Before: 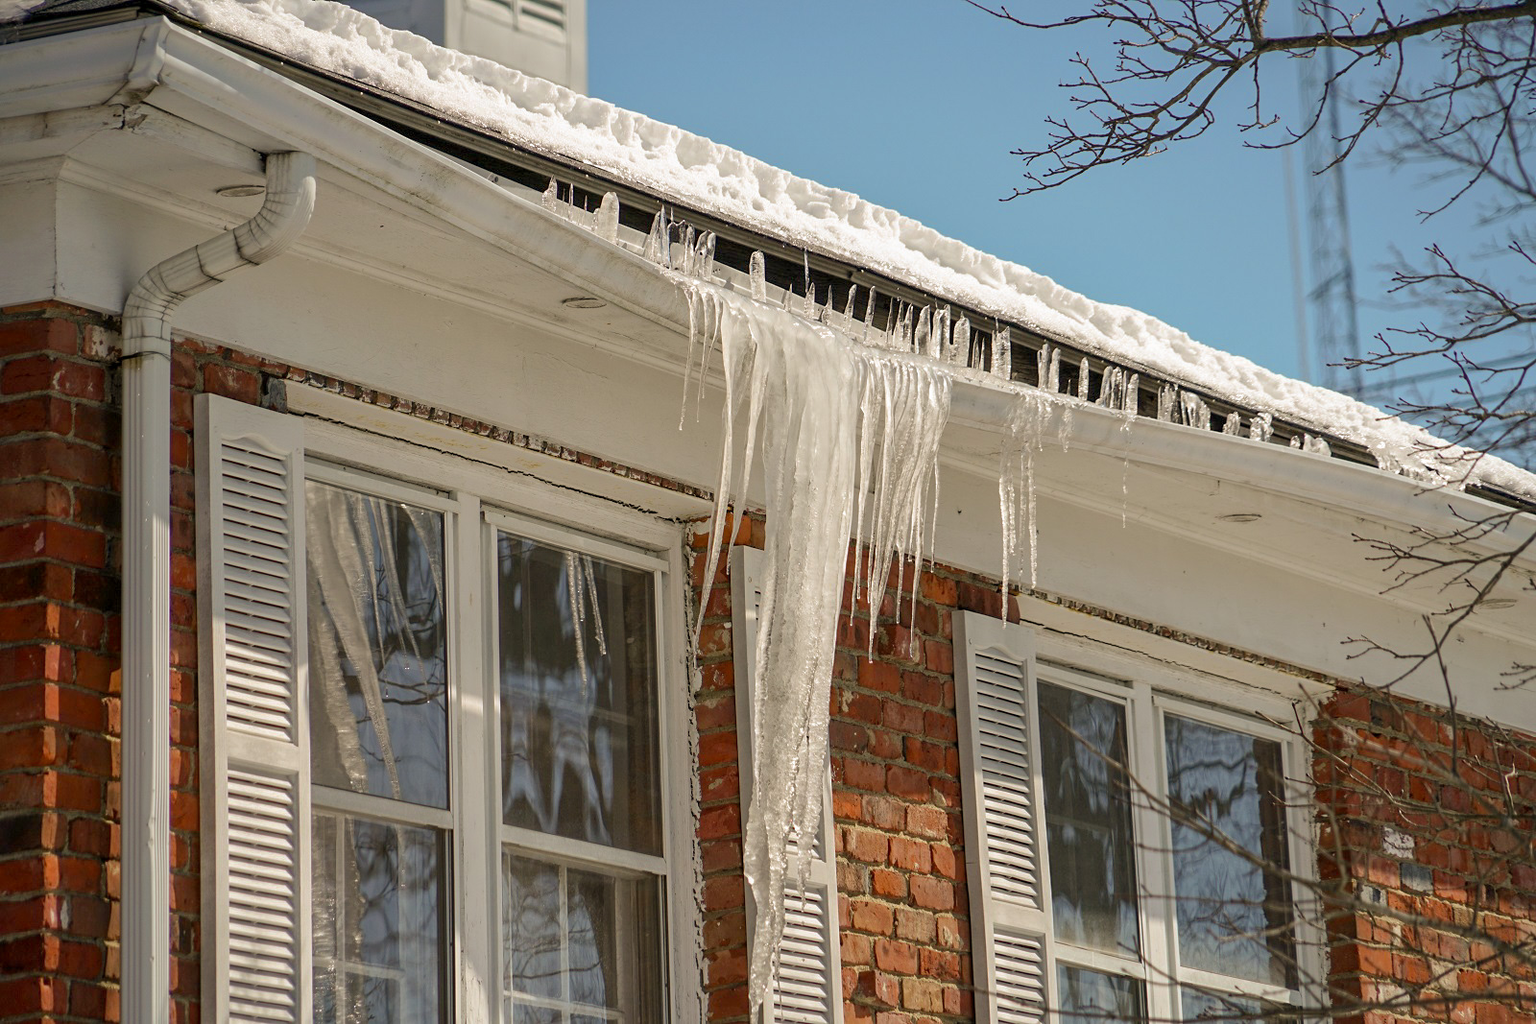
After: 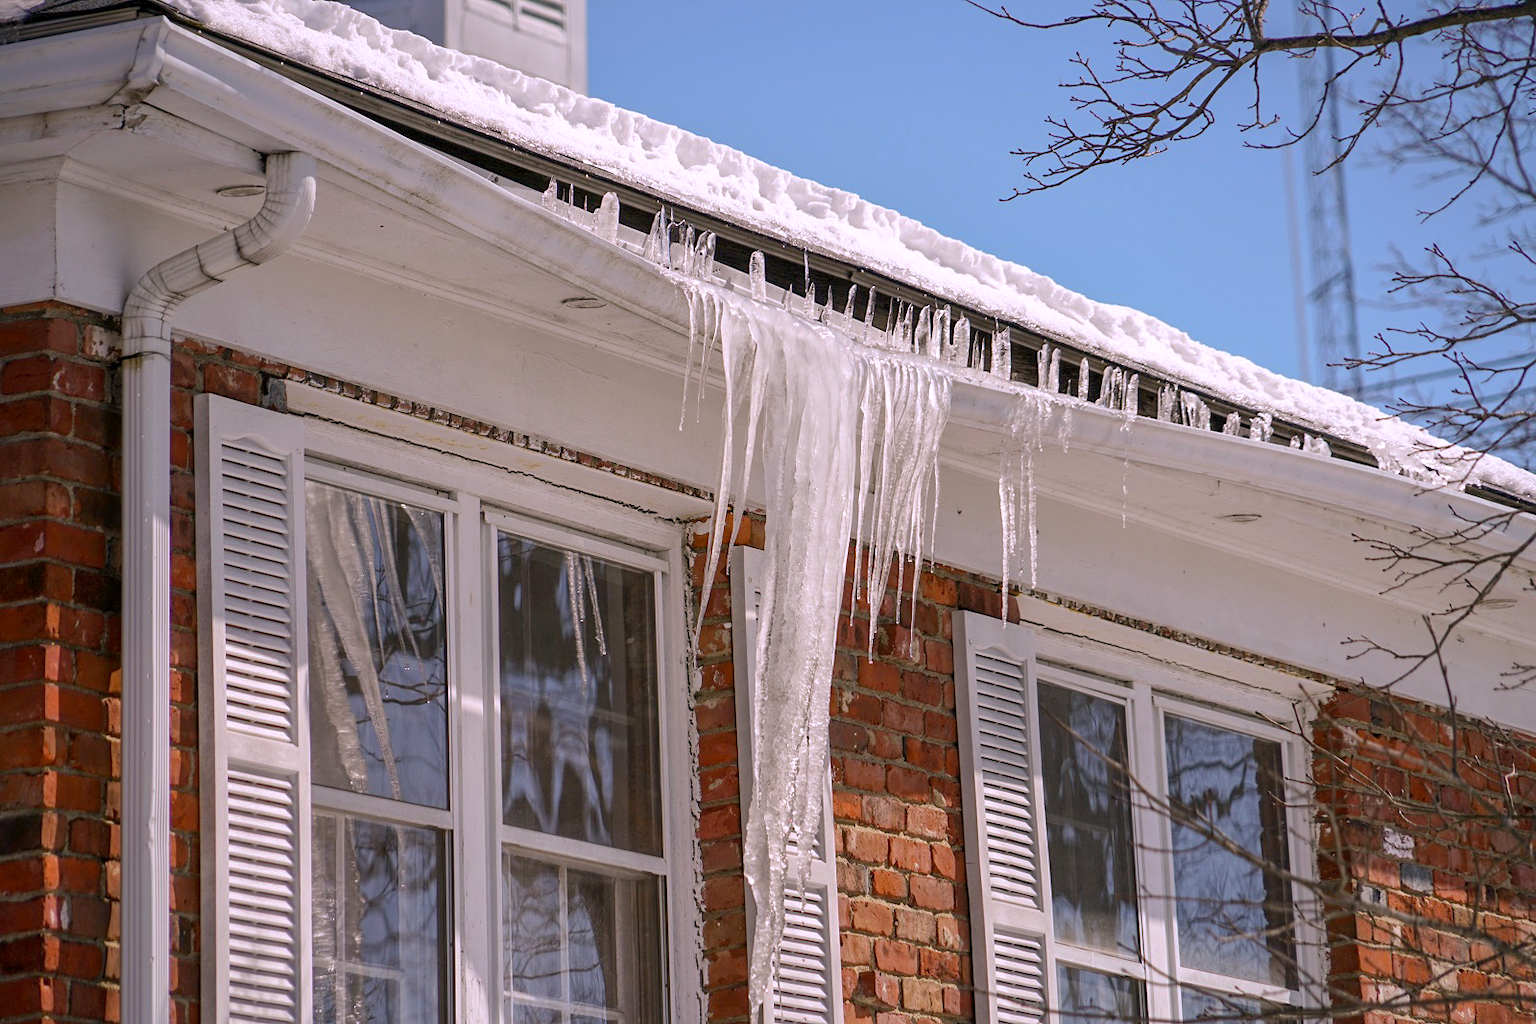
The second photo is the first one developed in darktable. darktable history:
white balance: red 1.042, blue 1.17
